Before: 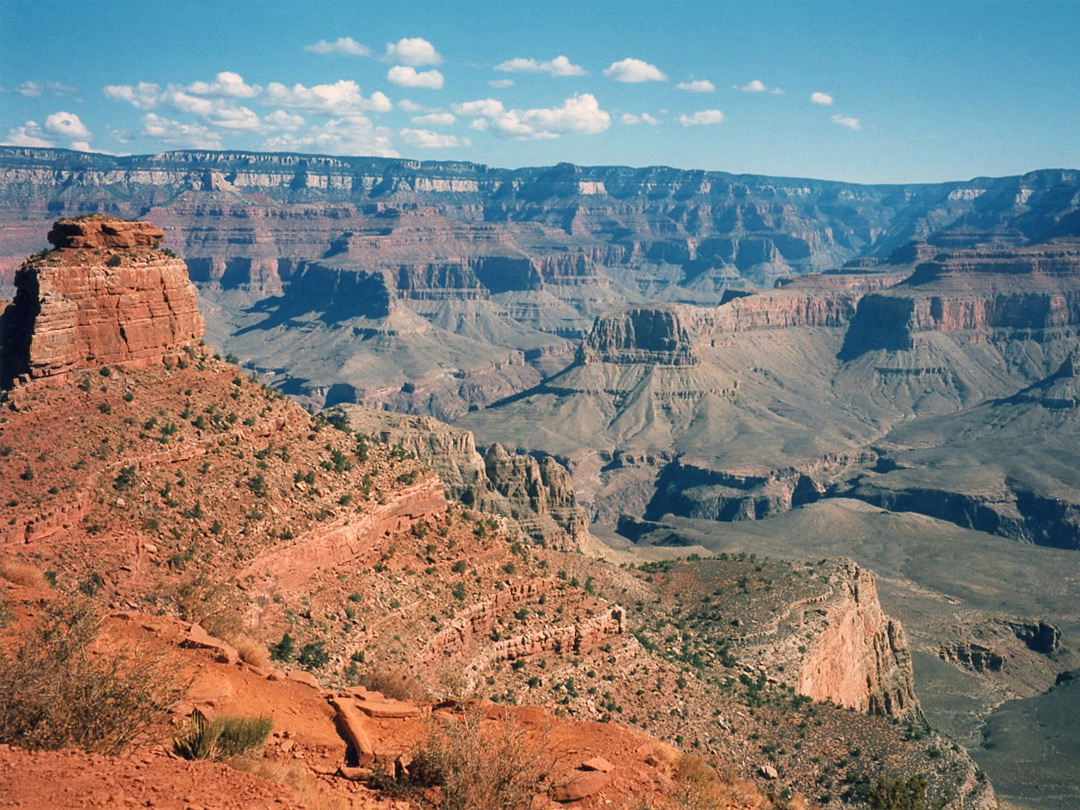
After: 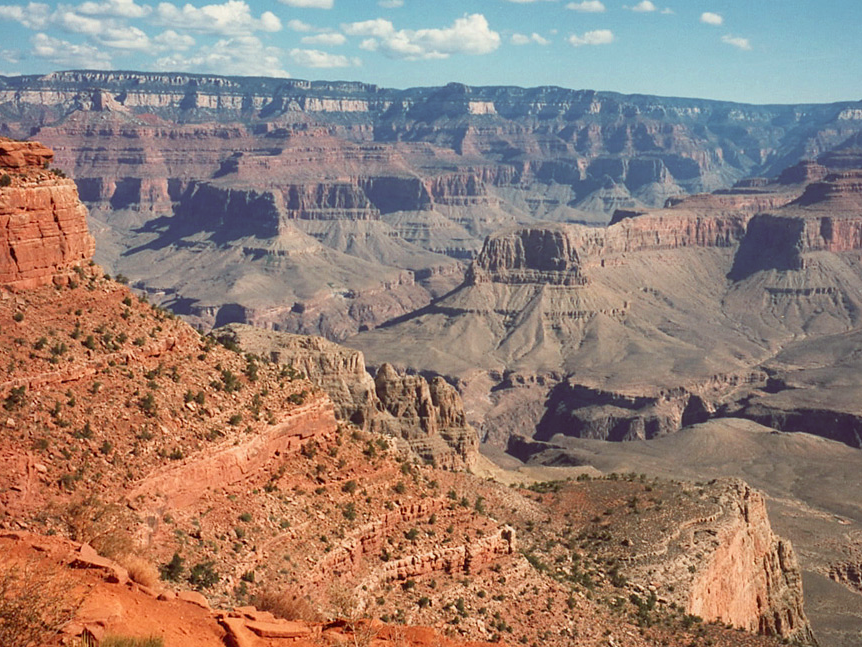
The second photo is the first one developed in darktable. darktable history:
color correction: highlights a* -6.98, highlights b* -0.18, shadows a* 20.37, shadows b* 11.96
crop and rotate: left 10.249%, top 9.978%, right 9.878%, bottom 10.132%
